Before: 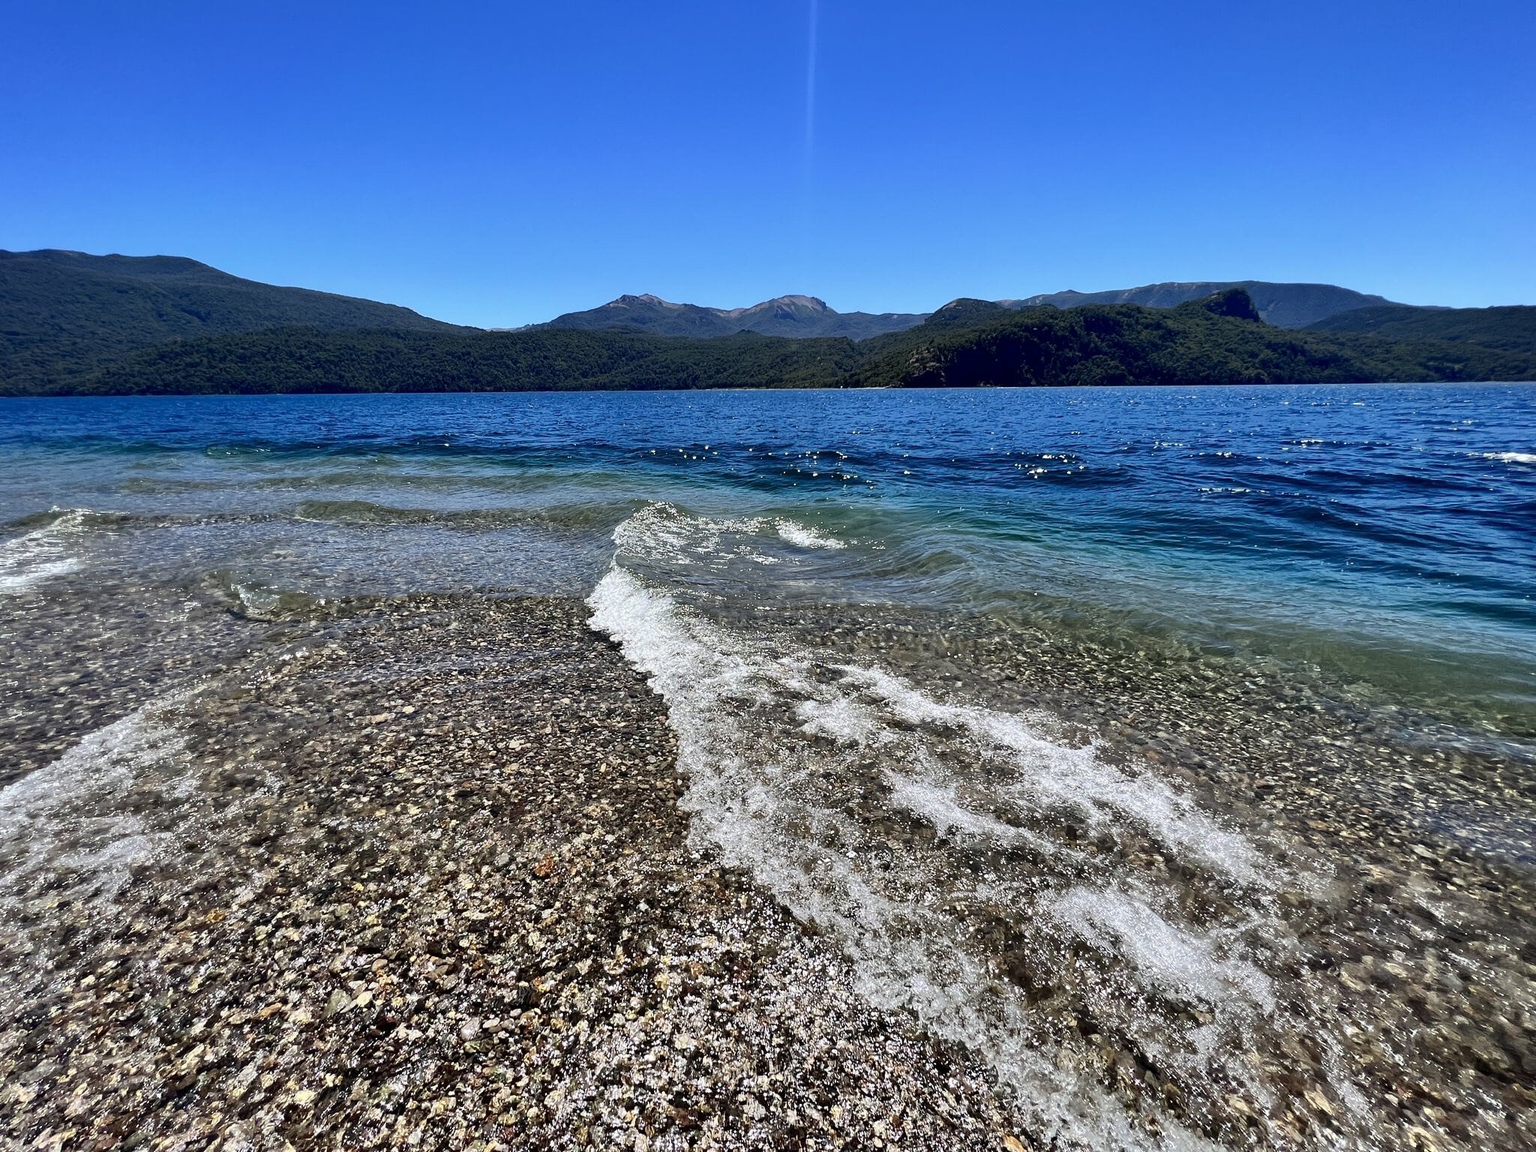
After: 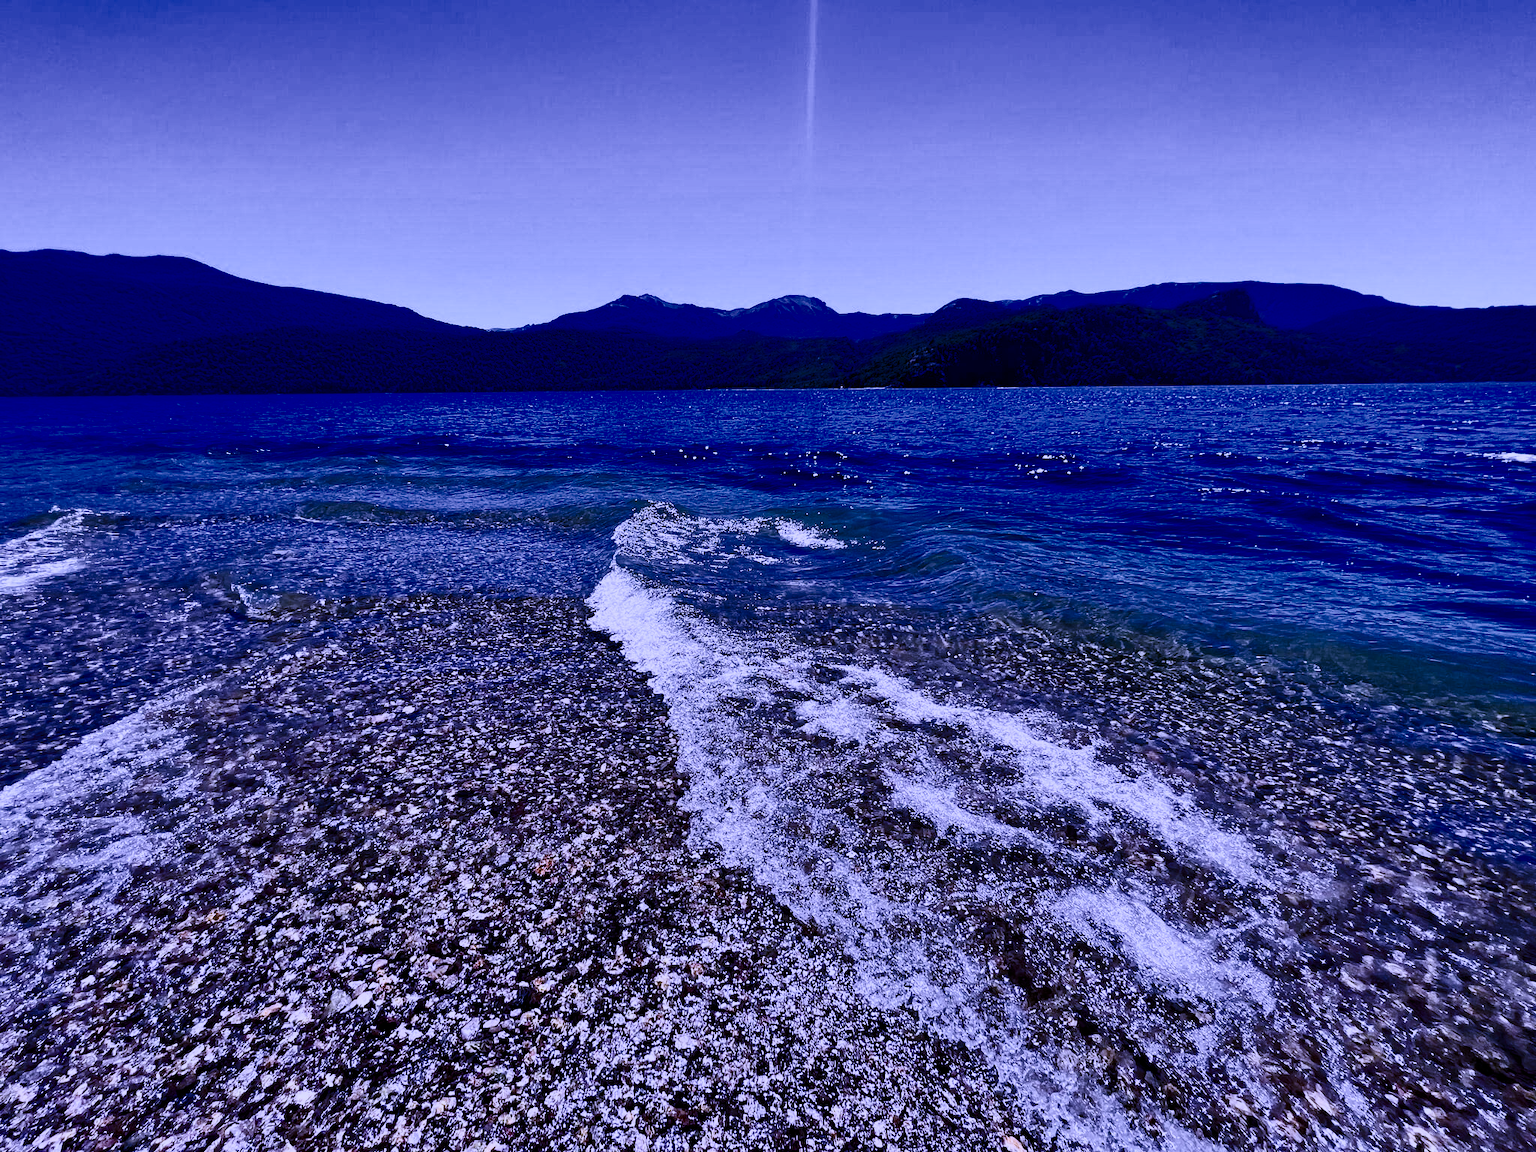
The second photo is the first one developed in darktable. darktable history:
contrast brightness saturation: contrast 0.5, saturation -0.1
white balance: red 0.98, blue 1.61
color balance rgb: shadows lift › luminance -20%, power › hue 72.24°, highlights gain › luminance 15%, global offset › hue 171.6°, perceptual saturation grading › highlights -15%, perceptual saturation grading › shadows 25%, global vibrance 30%, contrast 10%
filmic rgb: white relative exposure 8 EV, threshold 3 EV, hardness 2.44, latitude 10.07%, contrast 0.72, highlights saturation mix 10%, shadows ↔ highlights balance 1.38%, color science v4 (2020), enable highlight reconstruction true
